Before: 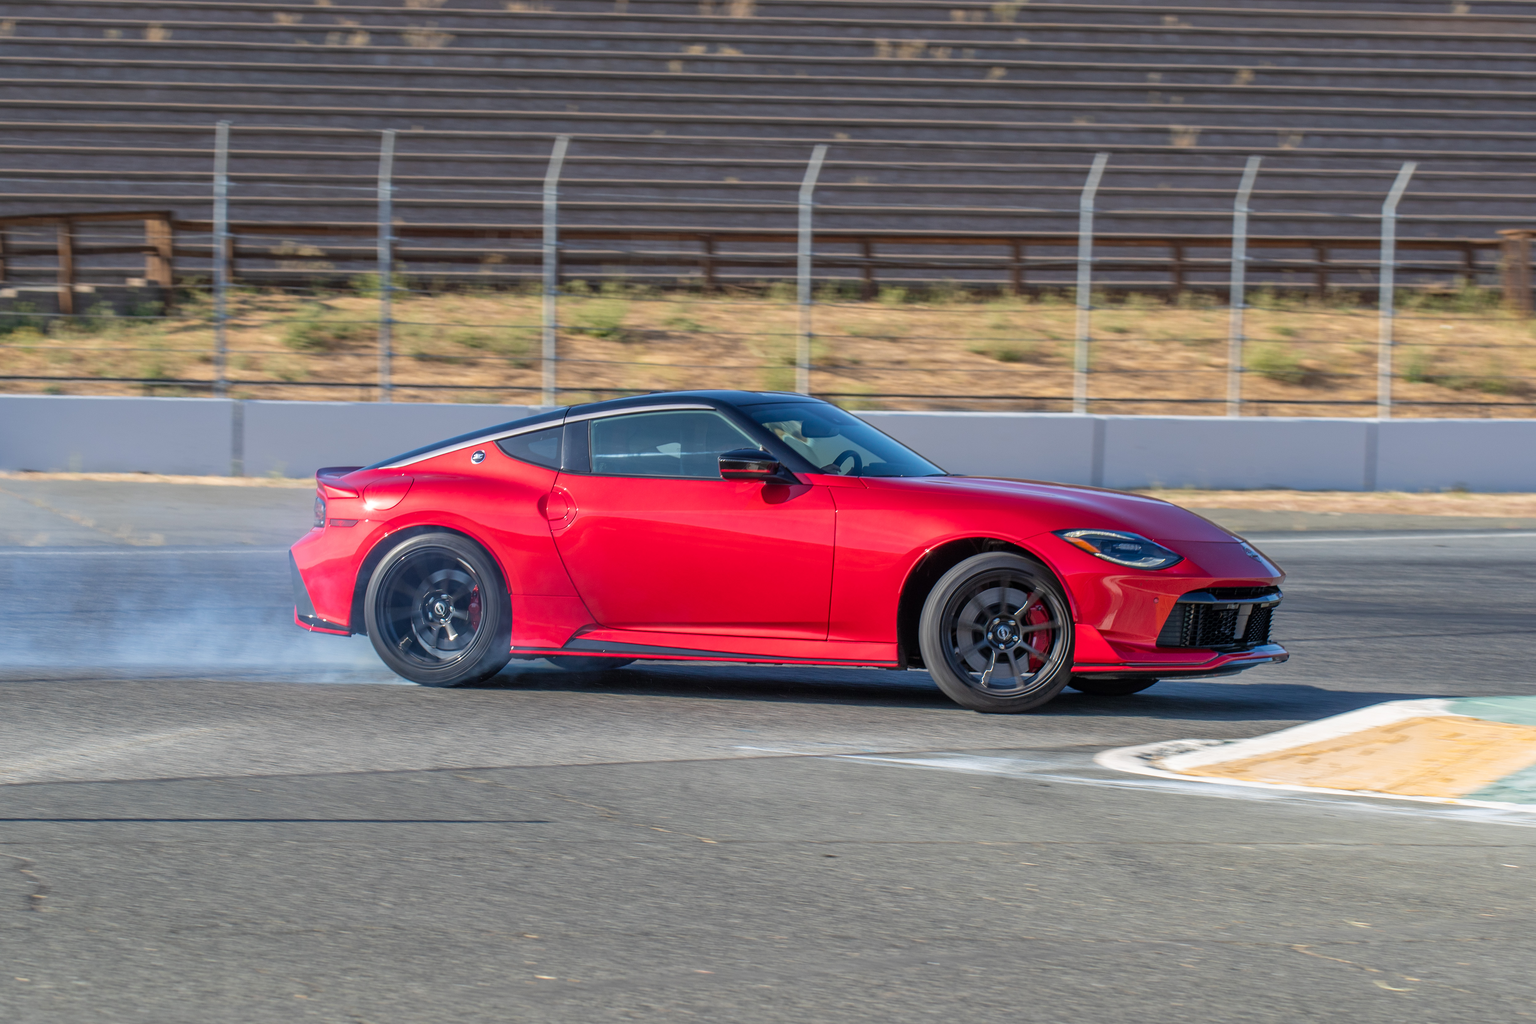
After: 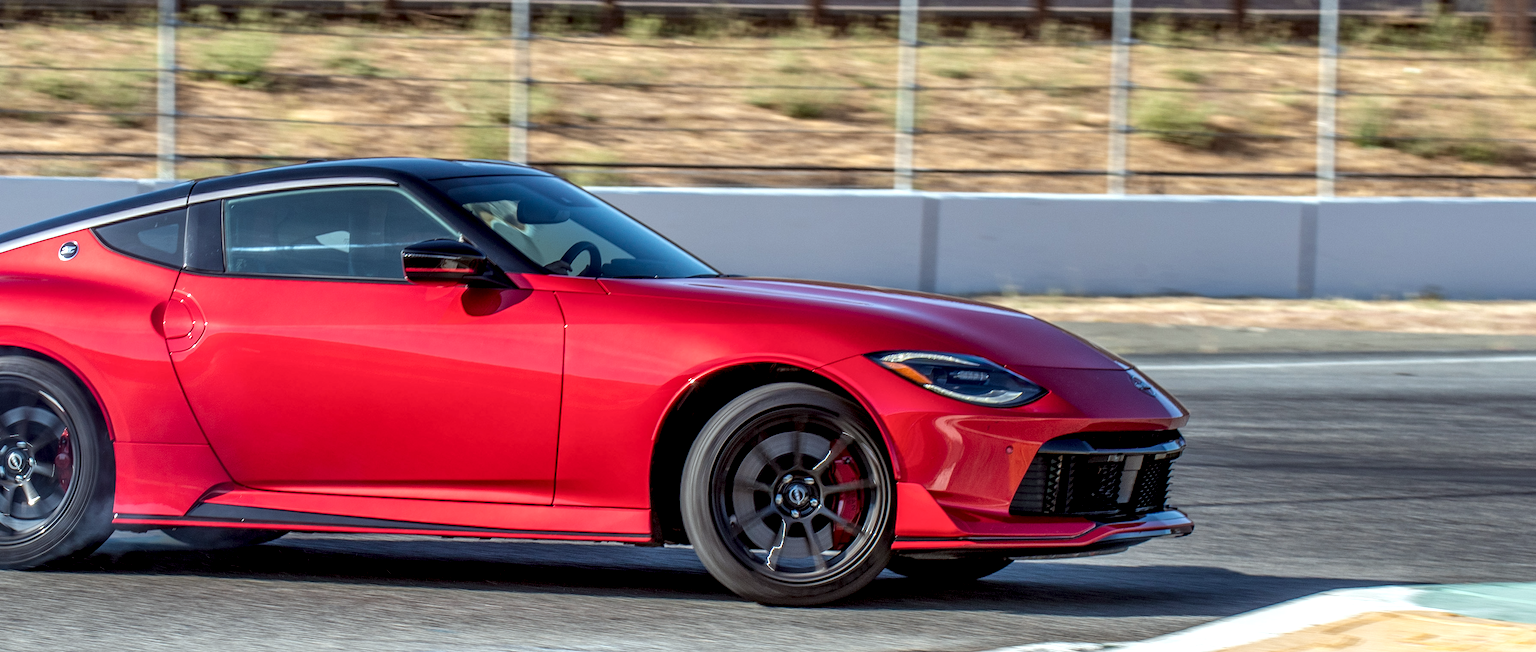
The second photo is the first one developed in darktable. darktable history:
local contrast: highlights 60%, shadows 60%, detail 160%
crop and rotate: left 27.938%, top 27.046%, bottom 27.046%
color correction: highlights a* -4.98, highlights b* -3.76, shadows a* 3.83, shadows b* 4.08
